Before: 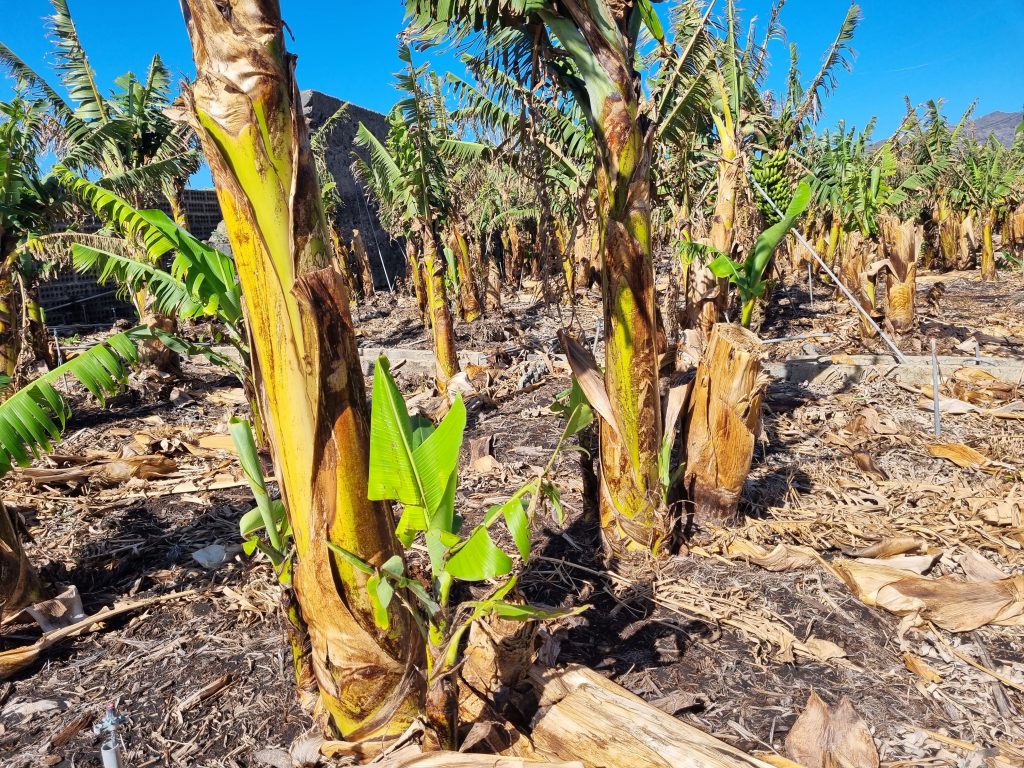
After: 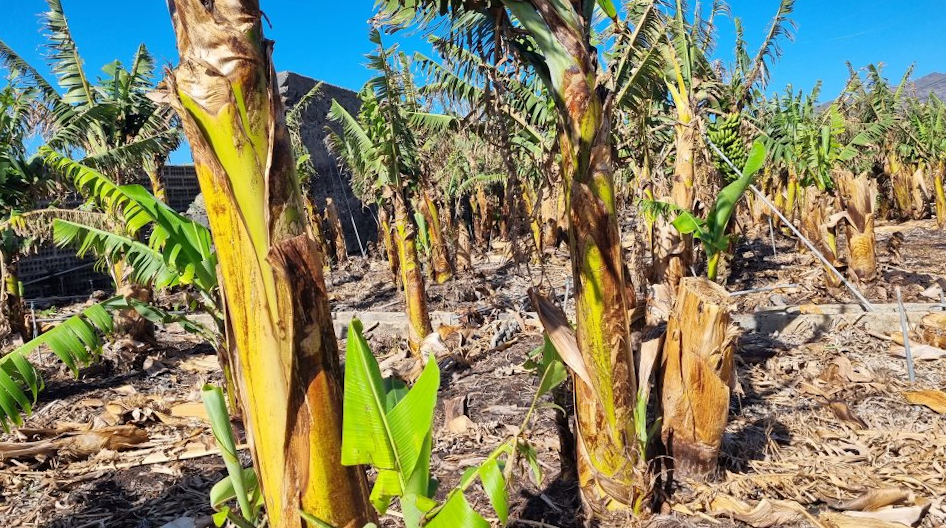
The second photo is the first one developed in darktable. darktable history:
crop: bottom 28.576%
rotate and perspective: rotation -1.68°, lens shift (vertical) -0.146, crop left 0.049, crop right 0.912, crop top 0.032, crop bottom 0.96
